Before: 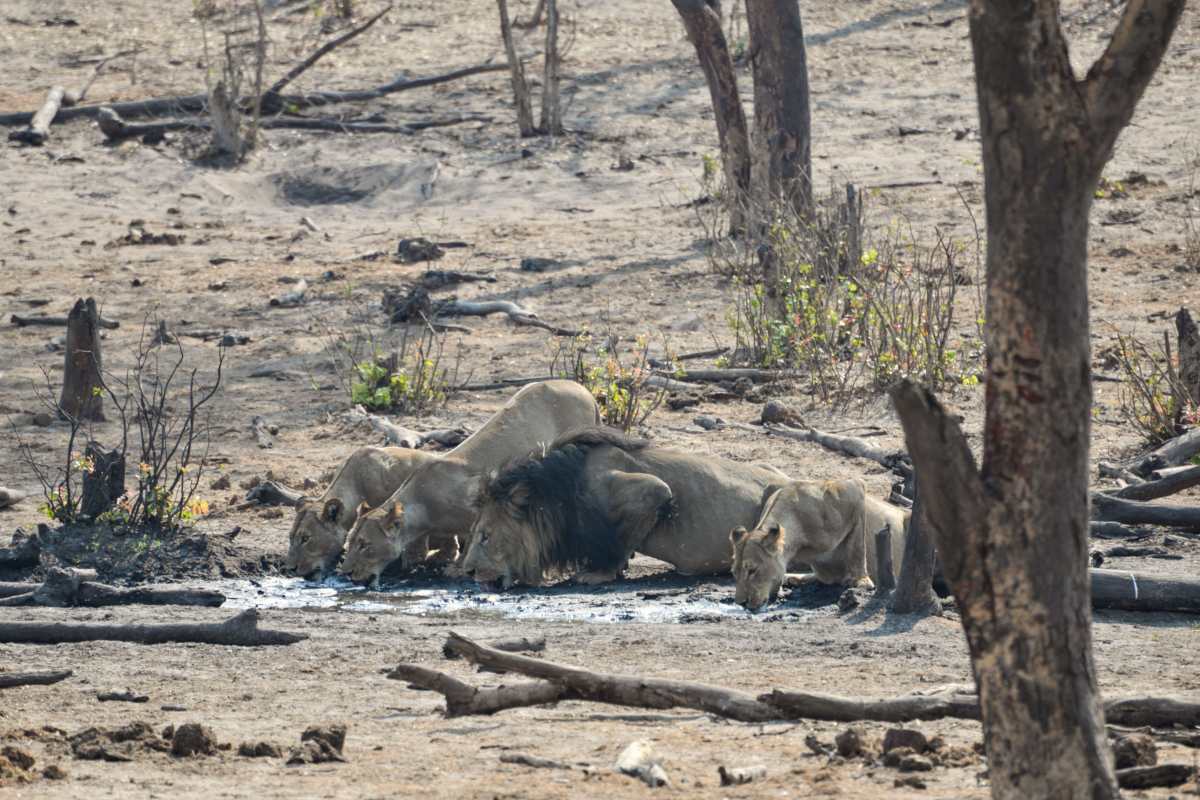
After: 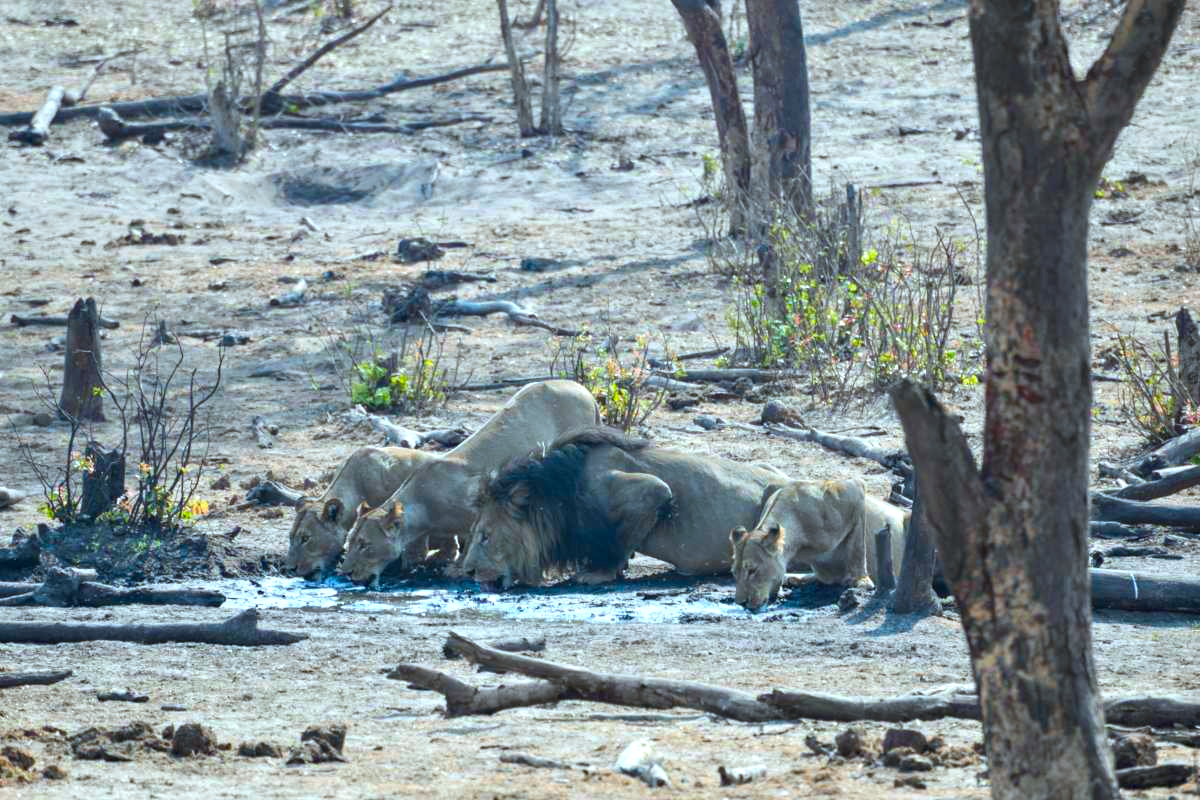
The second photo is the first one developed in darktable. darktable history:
color balance rgb: perceptual saturation grading › global saturation 36%, perceptual brilliance grading › global brilliance 10%, global vibrance 20%
color calibration: illuminant F (fluorescent), F source F9 (Cool White Deluxe 4150 K) – high CRI, x 0.374, y 0.373, temperature 4158.34 K
